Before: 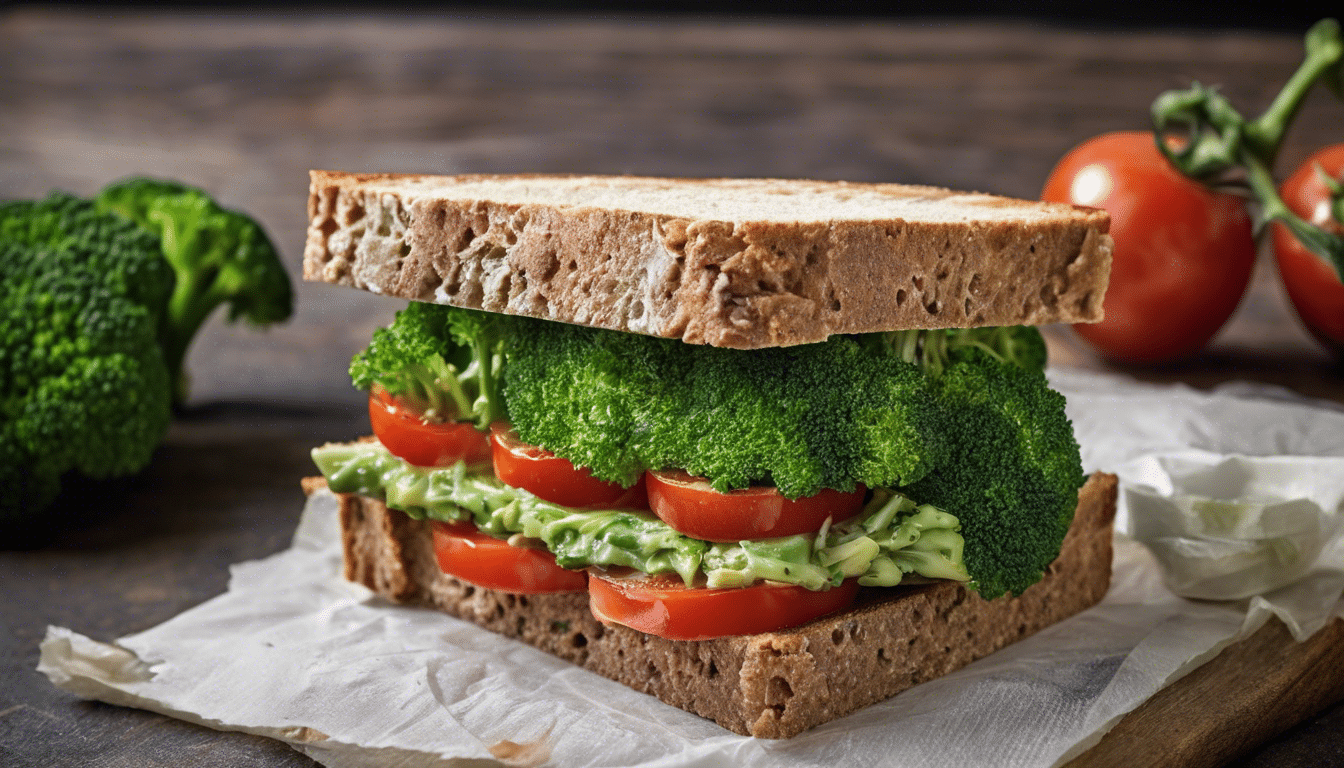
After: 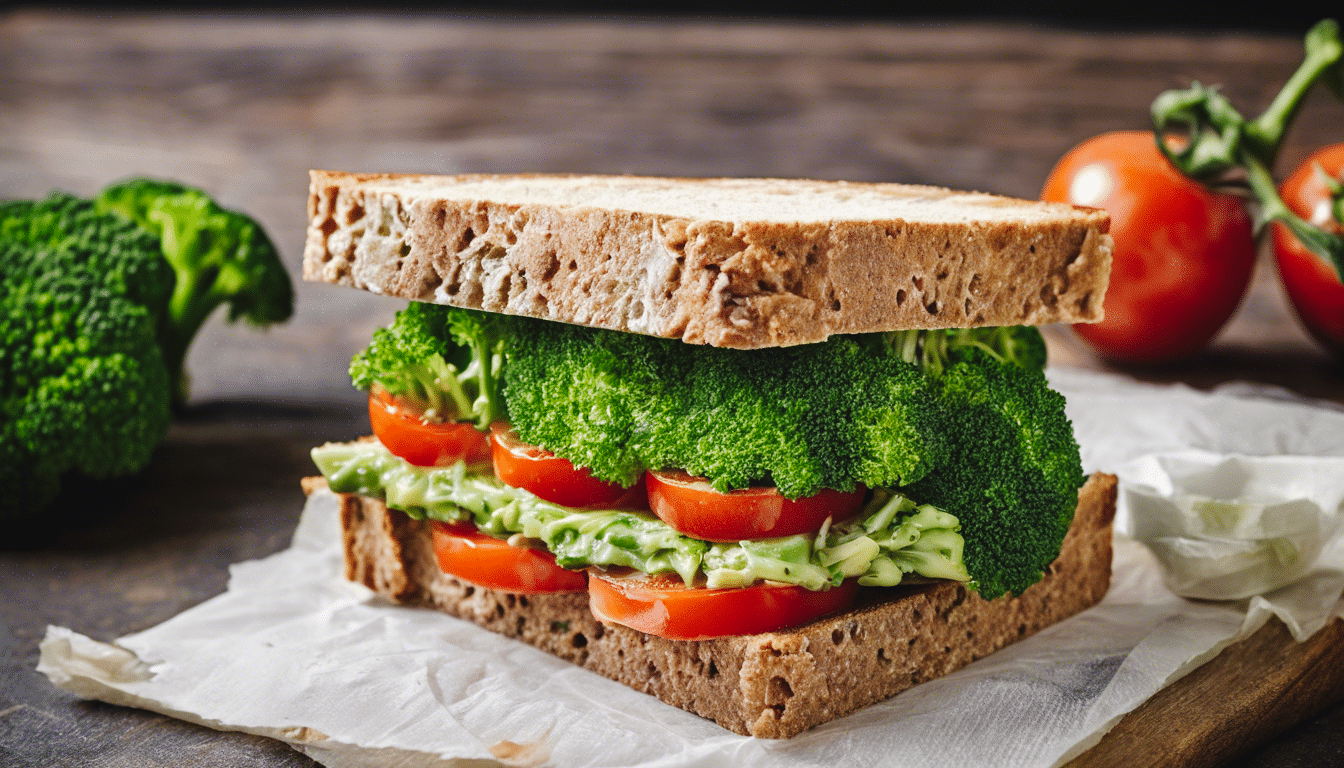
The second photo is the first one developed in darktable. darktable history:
tone curve: curves: ch0 [(0, 0) (0.003, 0.039) (0.011, 0.041) (0.025, 0.048) (0.044, 0.065) (0.069, 0.084) (0.1, 0.104) (0.136, 0.137) (0.177, 0.19) (0.224, 0.245) (0.277, 0.32) (0.335, 0.409) (0.399, 0.496) (0.468, 0.58) (0.543, 0.656) (0.623, 0.733) (0.709, 0.796) (0.801, 0.852) (0.898, 0.93) (1, 1)], preserve colors none
